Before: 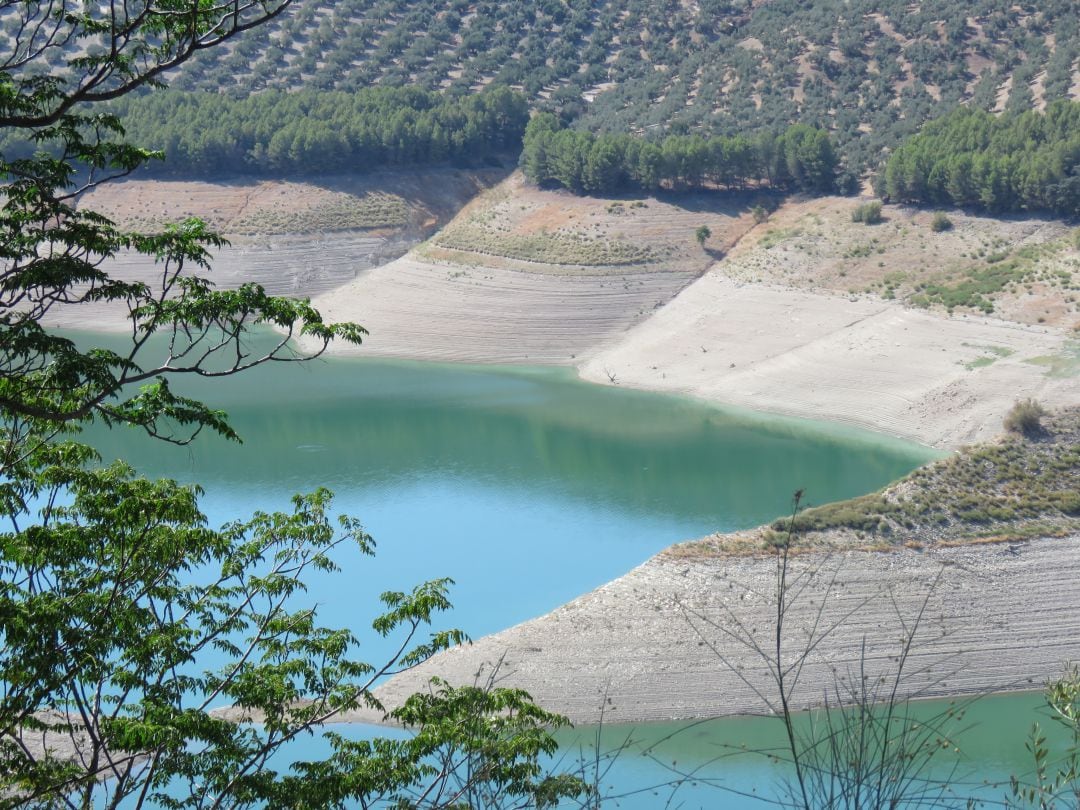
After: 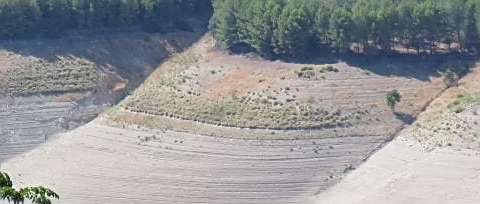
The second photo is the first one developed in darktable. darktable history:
sharpen: on, module defaults
crop: left 28.712%, top 16.868%, right 26.66%, bottom 57.833%
